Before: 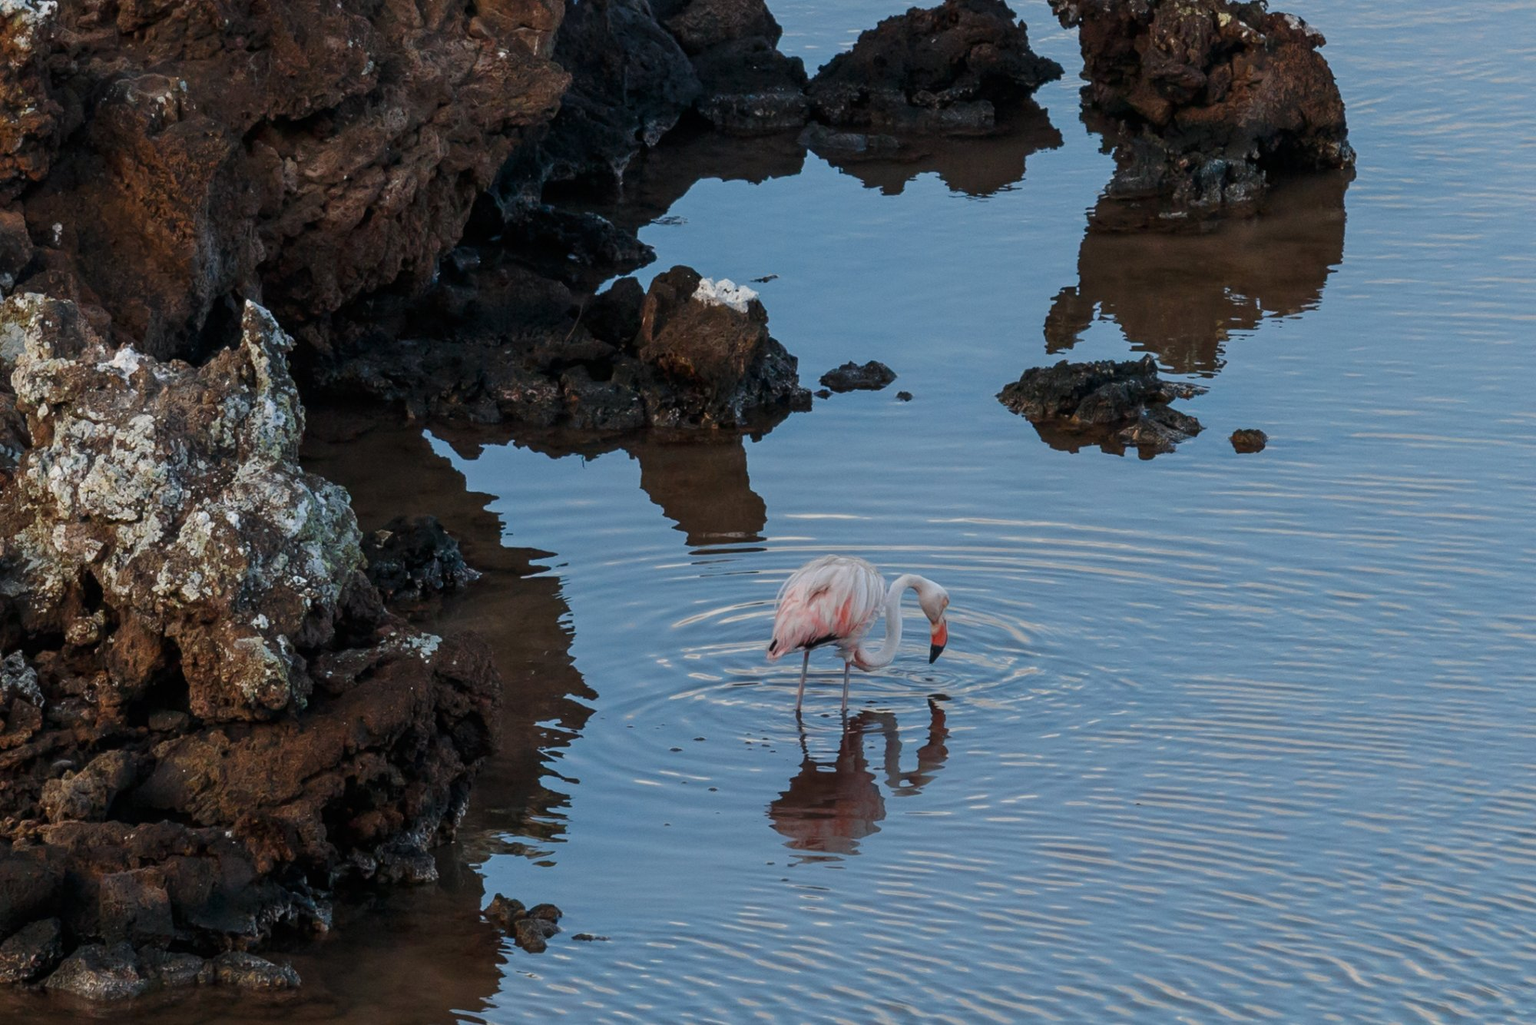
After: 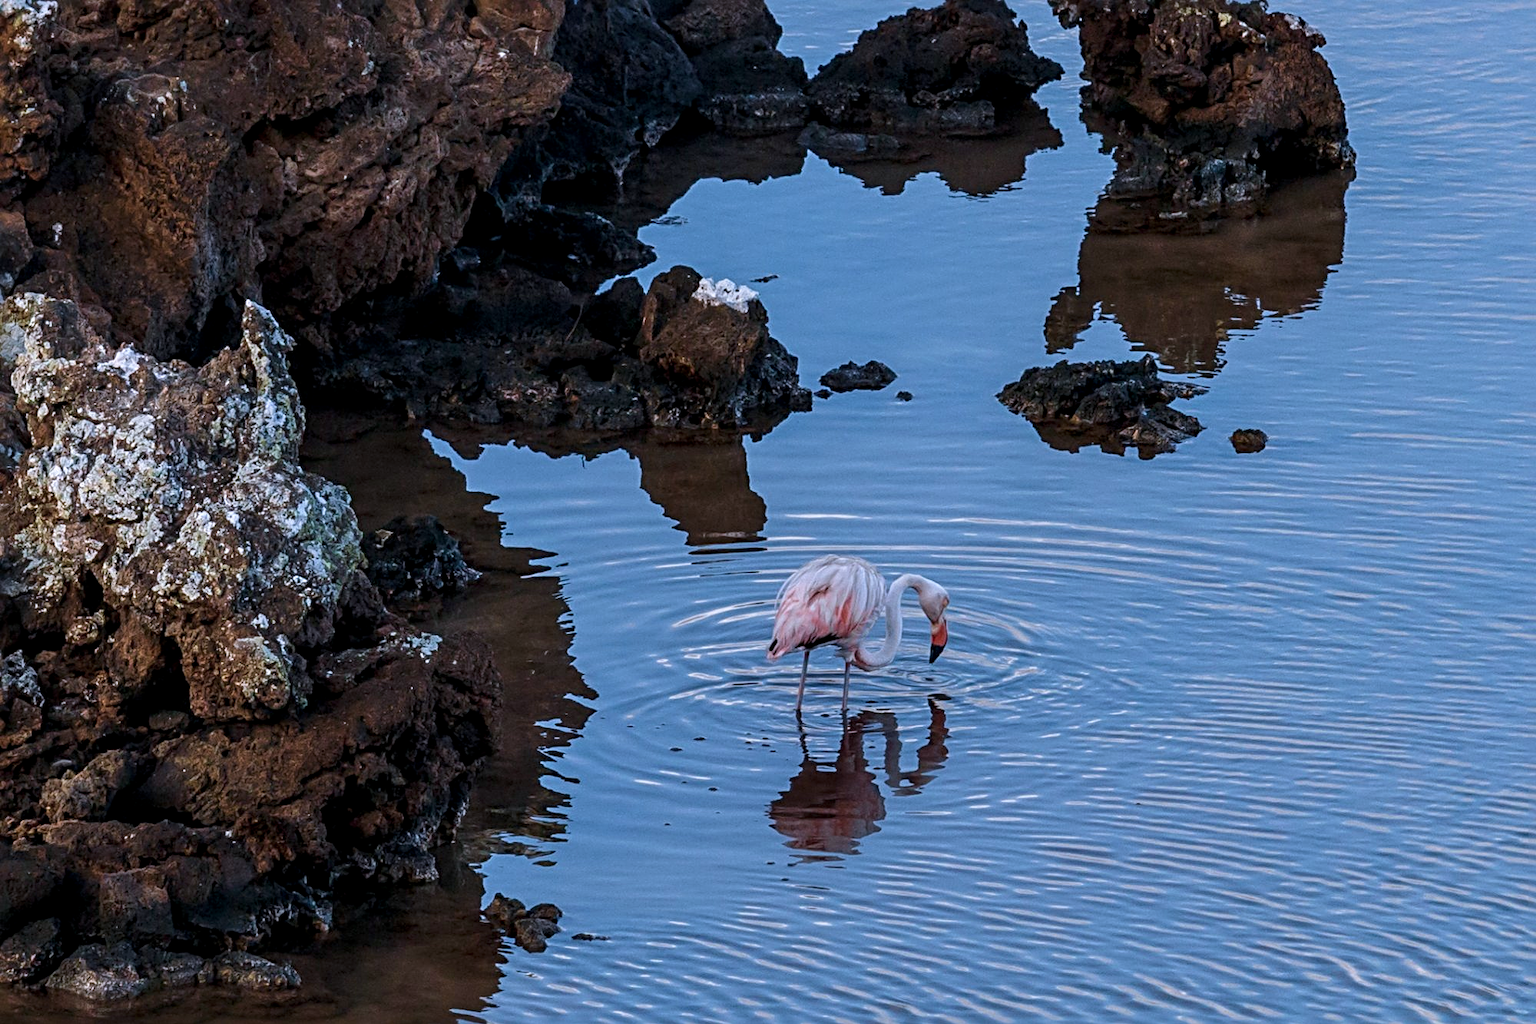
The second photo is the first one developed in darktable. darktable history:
velvia: on, module defaults
local contrast: detail 130%
white balance: red 0.967, blue 1.119, emerald 0.756
contrast brightness saturation: contrast 0.05
sharpen: radius 4
